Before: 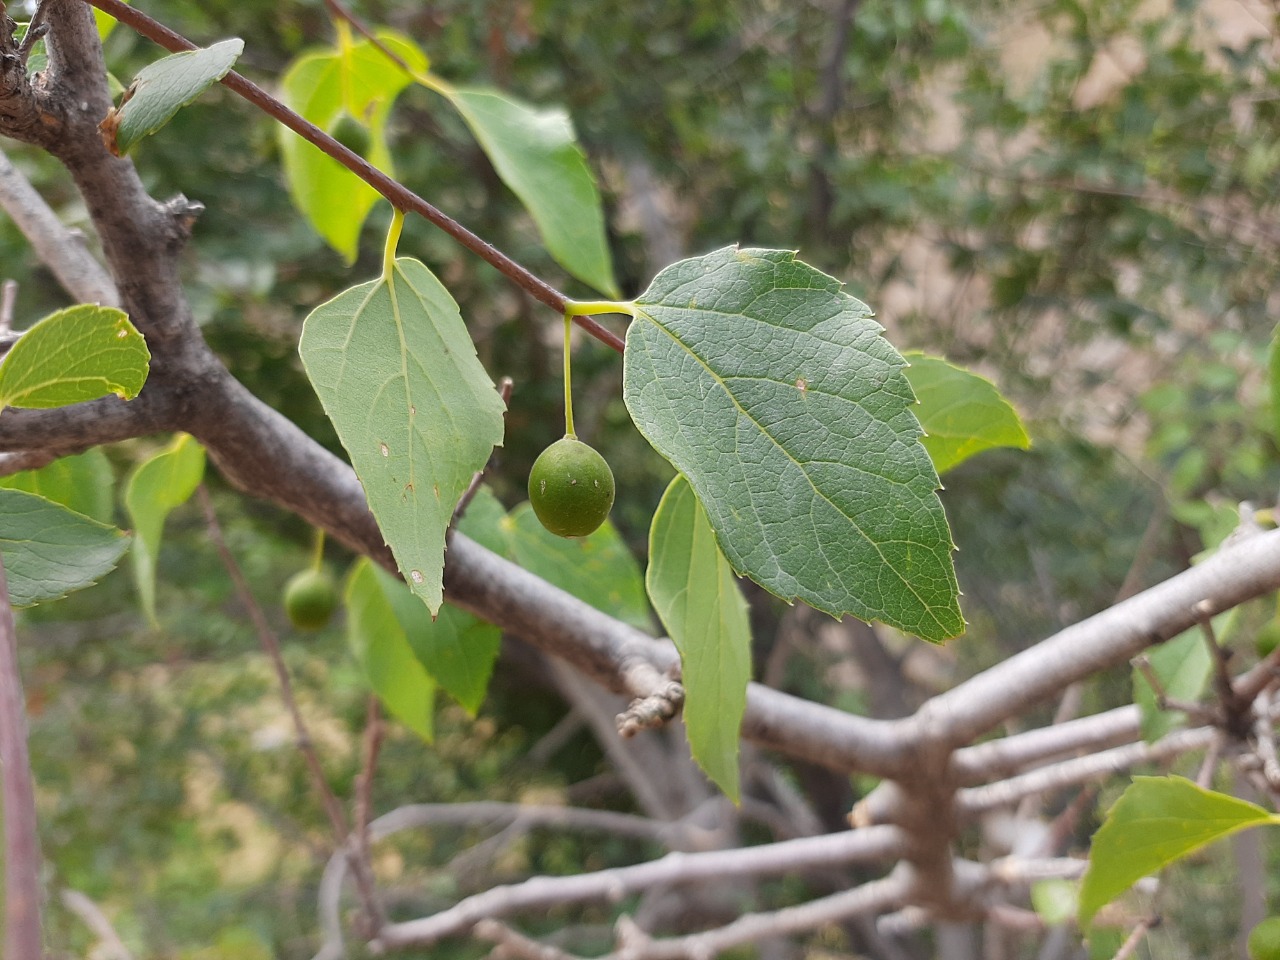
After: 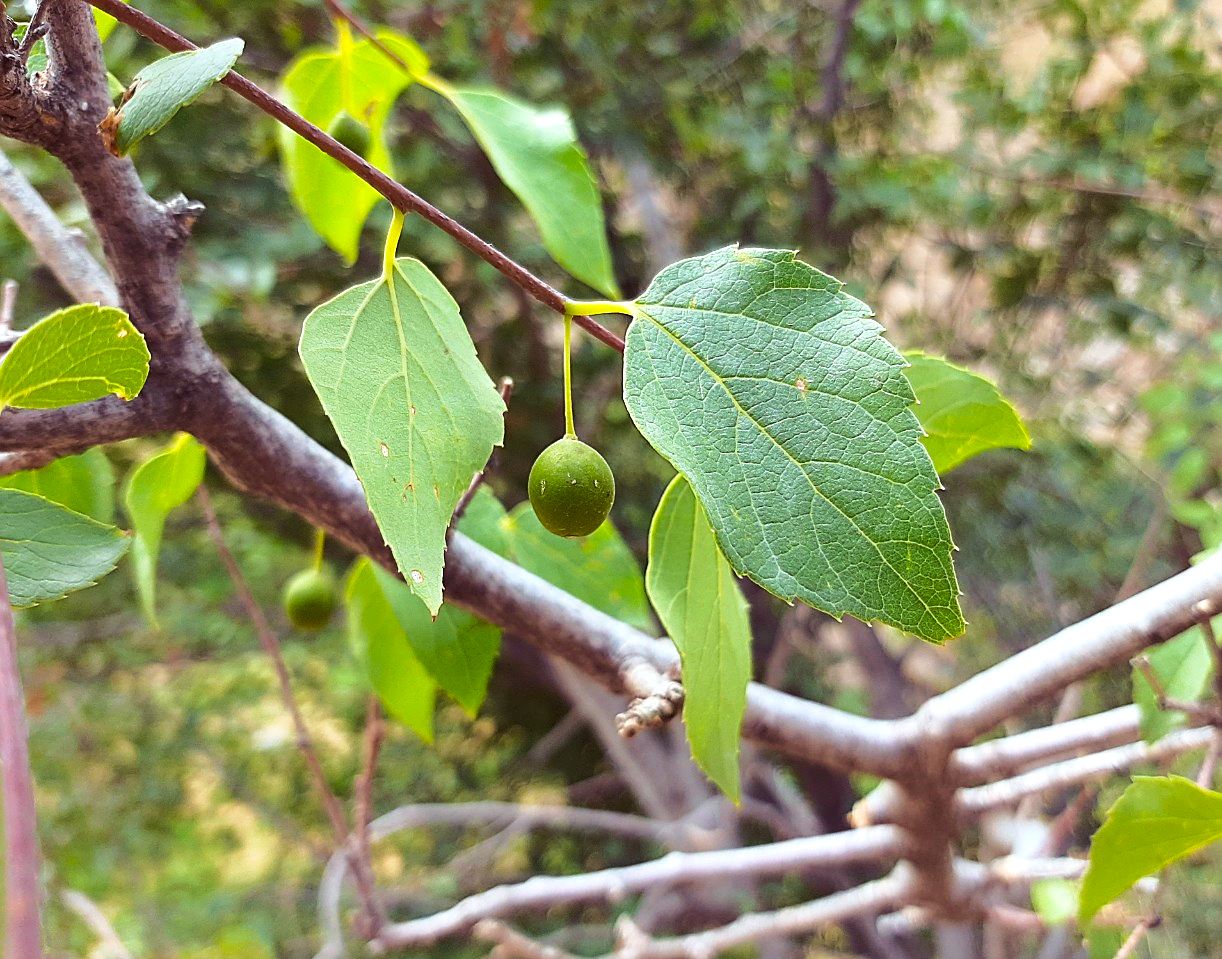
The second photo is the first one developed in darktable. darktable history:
crop: right 4.47%, bottom 0.037%
sharpen: on, module defaults
tone curve: curves: ch0 [(0, 0.021) (0.059, 0.053) (0.212, 0.18) (0.337, 0.304) (0.495, 0.505) (0.725, 0.731) (0.89, 0.919) (1, 1)]; ch1 [(0, 0) (0.094, 0.081) (0.311, 0.282) (0.421, 0.417) (0.479, 0.475) (0.54, 0.55) (0.615, 0.65) (0.683, 0.688) (1, 1)]; ch2 [(0, 0) (0.257, 0.217) (0.44, 0.431) (0.498, 0.507) (0.603, 0.598) (1, 1)], color space Lab, linked channels, preserve colors none
velvia: on, module defaults
exposure: exposure 0.483 EV, compensate highlight preservation false
color correction: highlights a* -5.14, highlights b* -4.43, shadows a* 4.15, shadows b* 4.22
color balance rgb: shadows lift › luminance -21.81%, shadows lift › chroma 9.175%, shadows lift › hue 284.86°, perceptual saturation grading › global saturation 17.784%, global vibrance 20%
